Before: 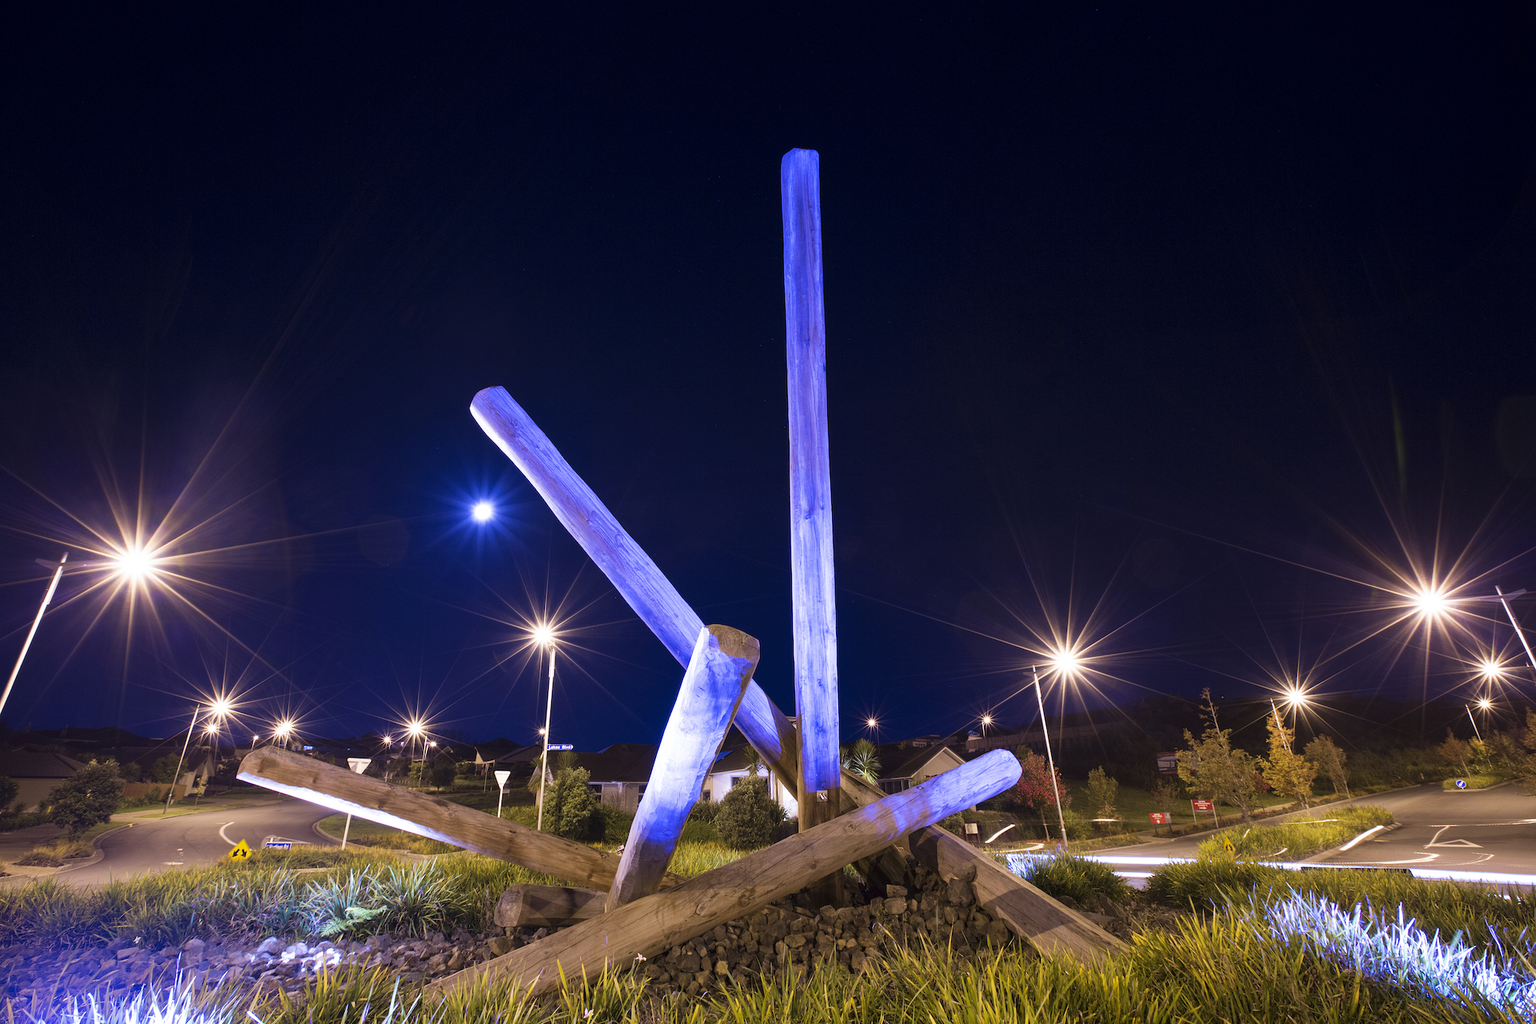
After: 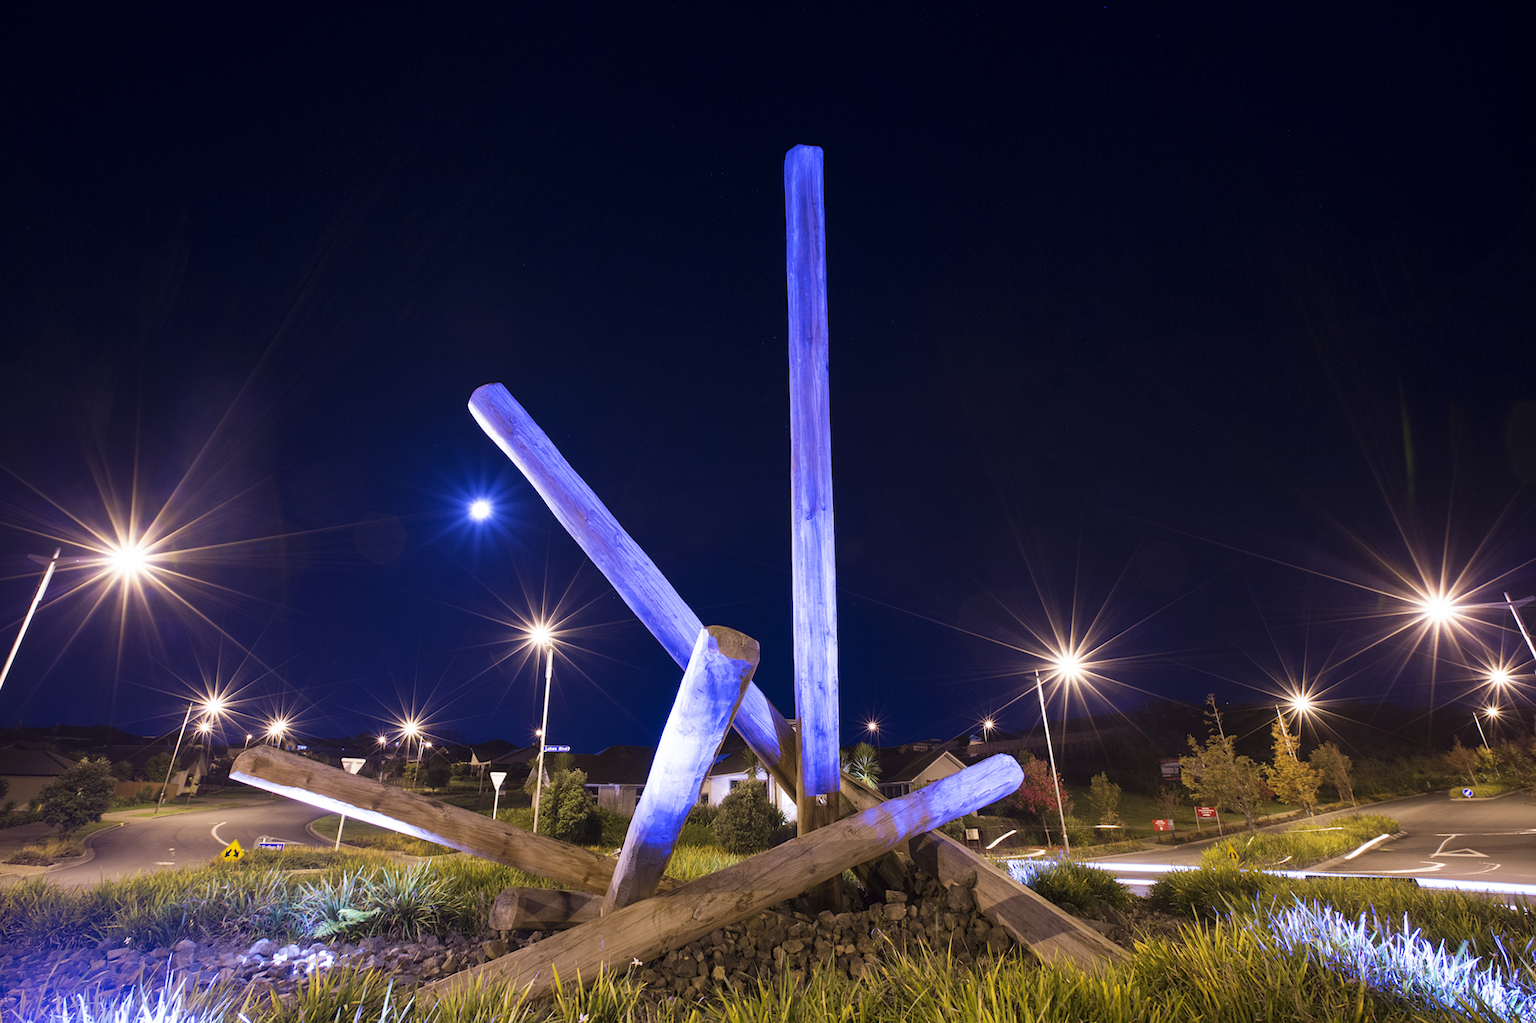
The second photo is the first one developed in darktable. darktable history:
crop and rotate: angle -0.427°
